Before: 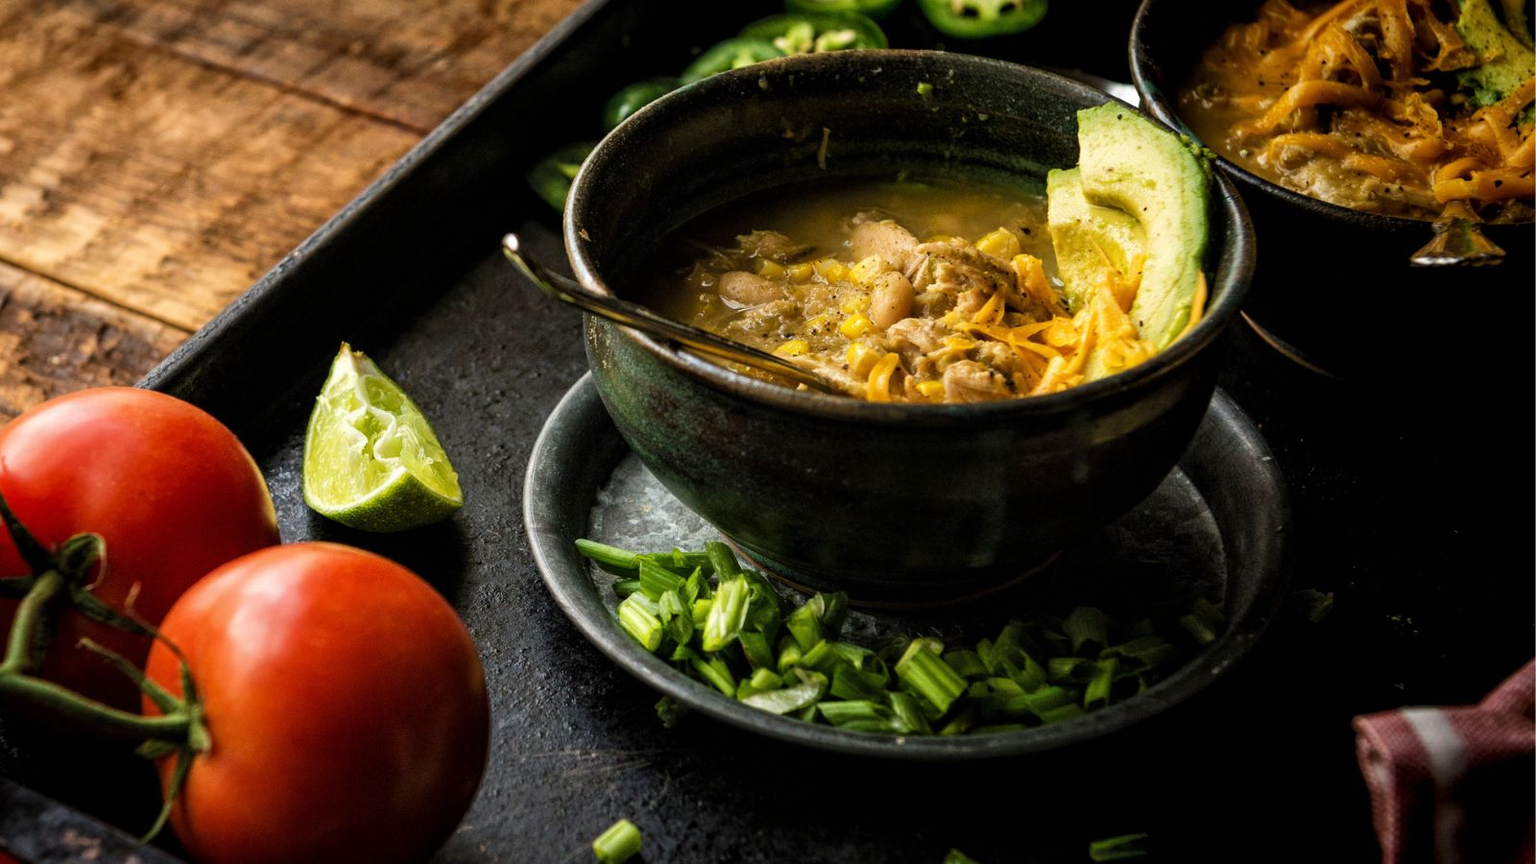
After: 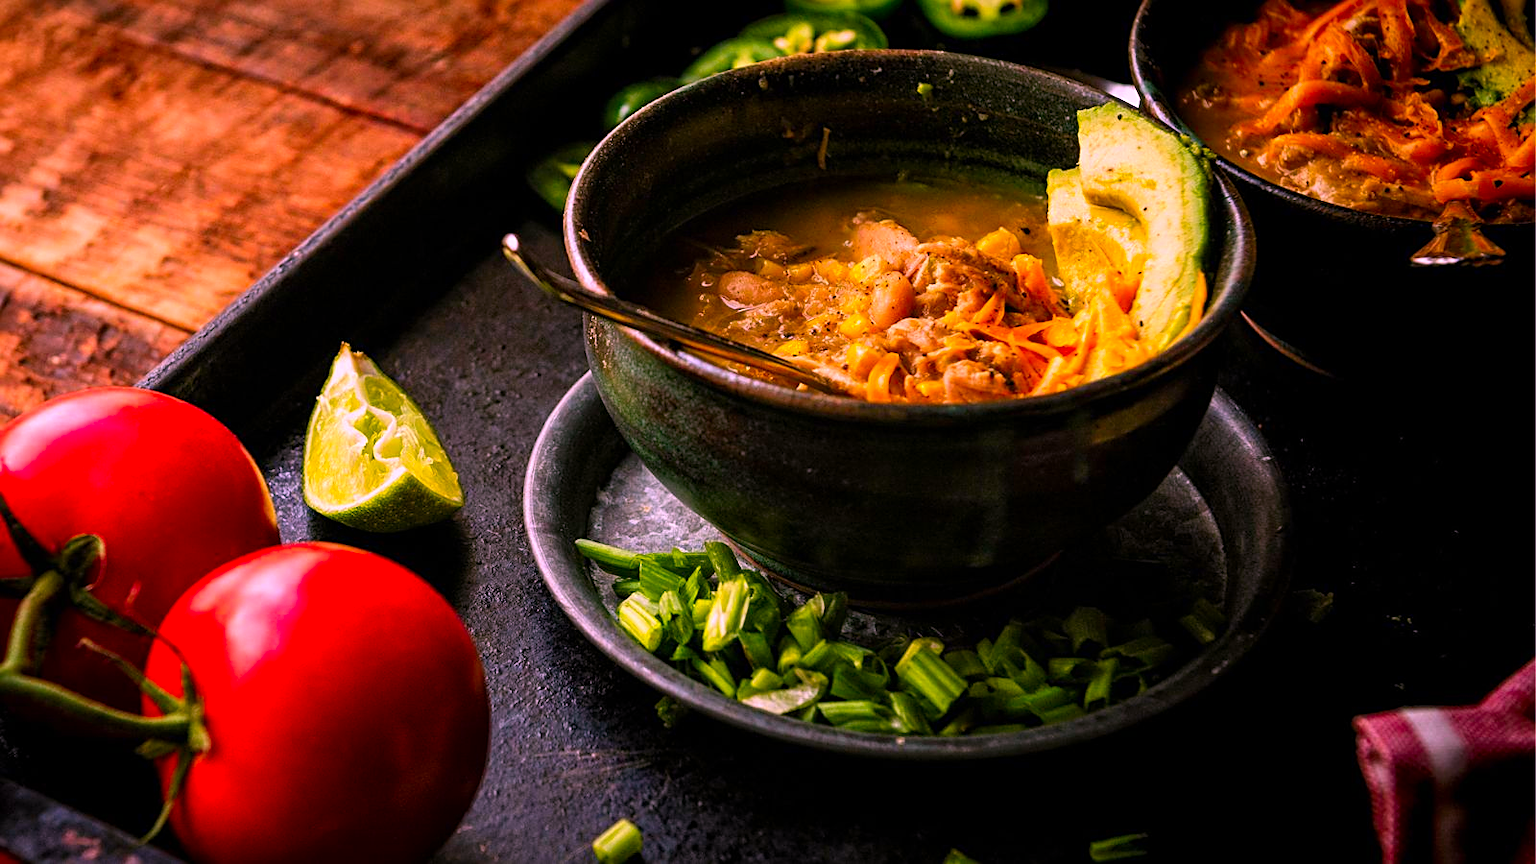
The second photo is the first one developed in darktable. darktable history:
sharpen: on, module defaults
color correction: highlights a* 19.5, highlights b* -11.53, saturation 1.69
